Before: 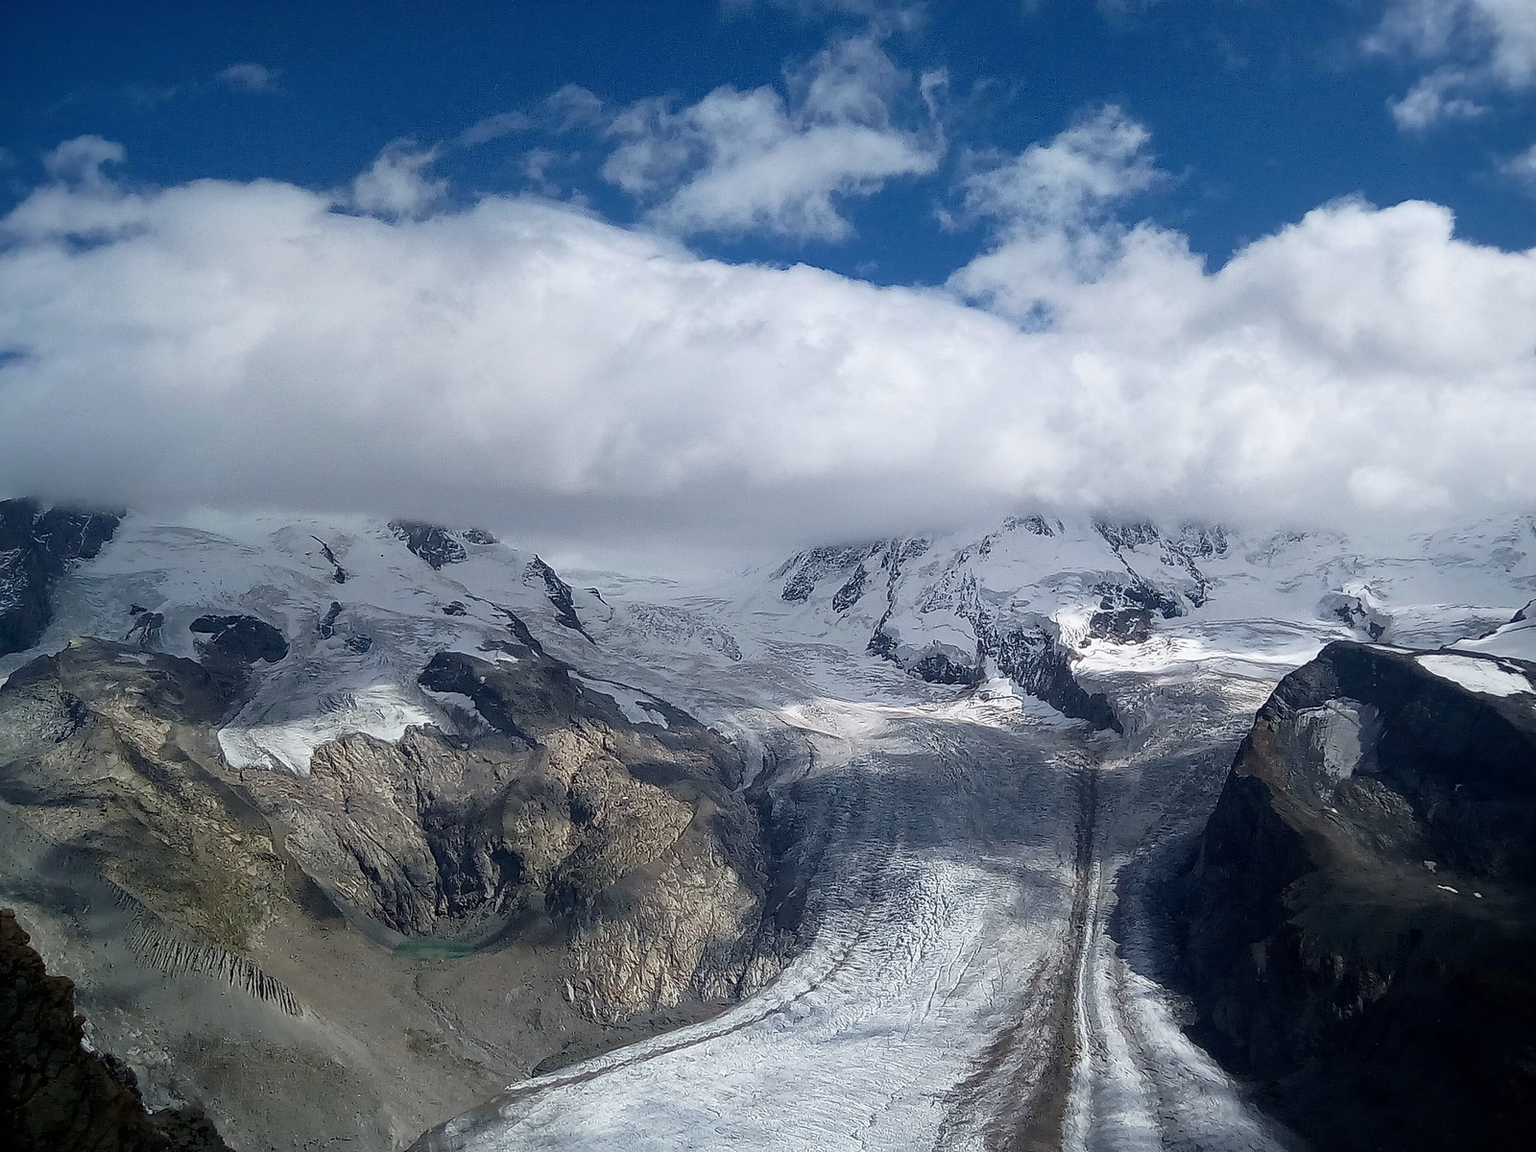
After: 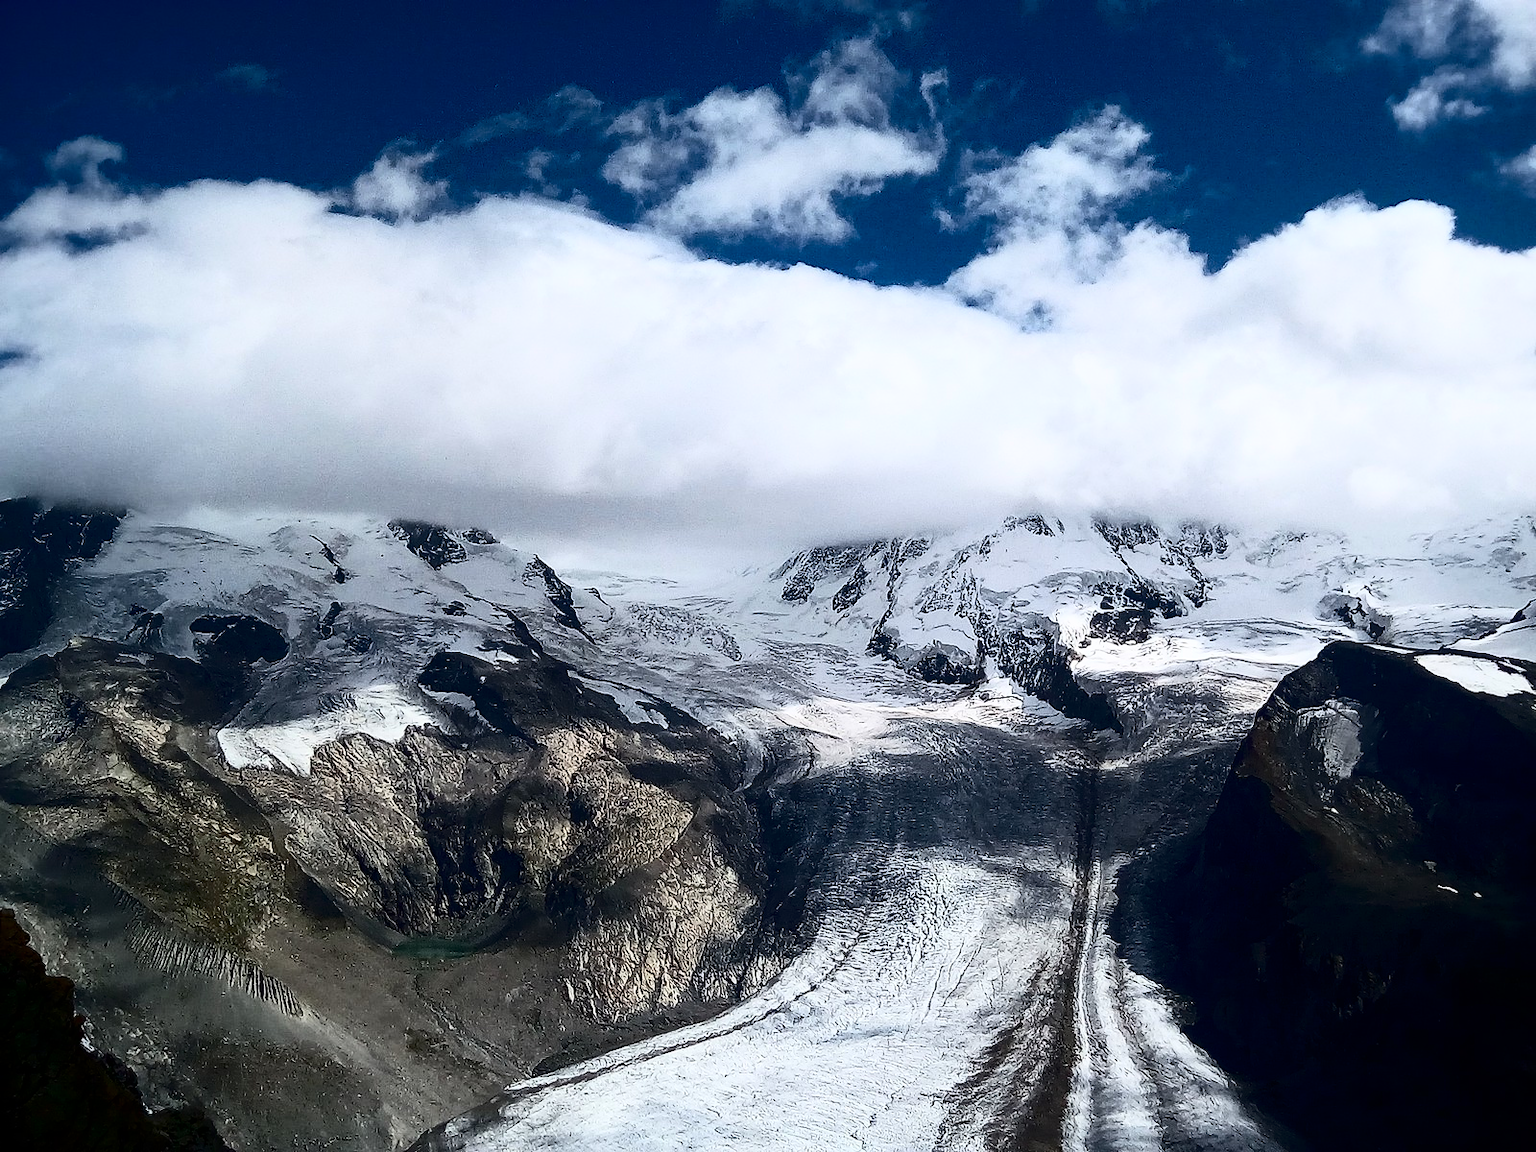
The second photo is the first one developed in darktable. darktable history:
contrast brightness saturation: contrast 0.481, saturation -0.096
color correction: highlights b* -0.053, saturation 1.15
